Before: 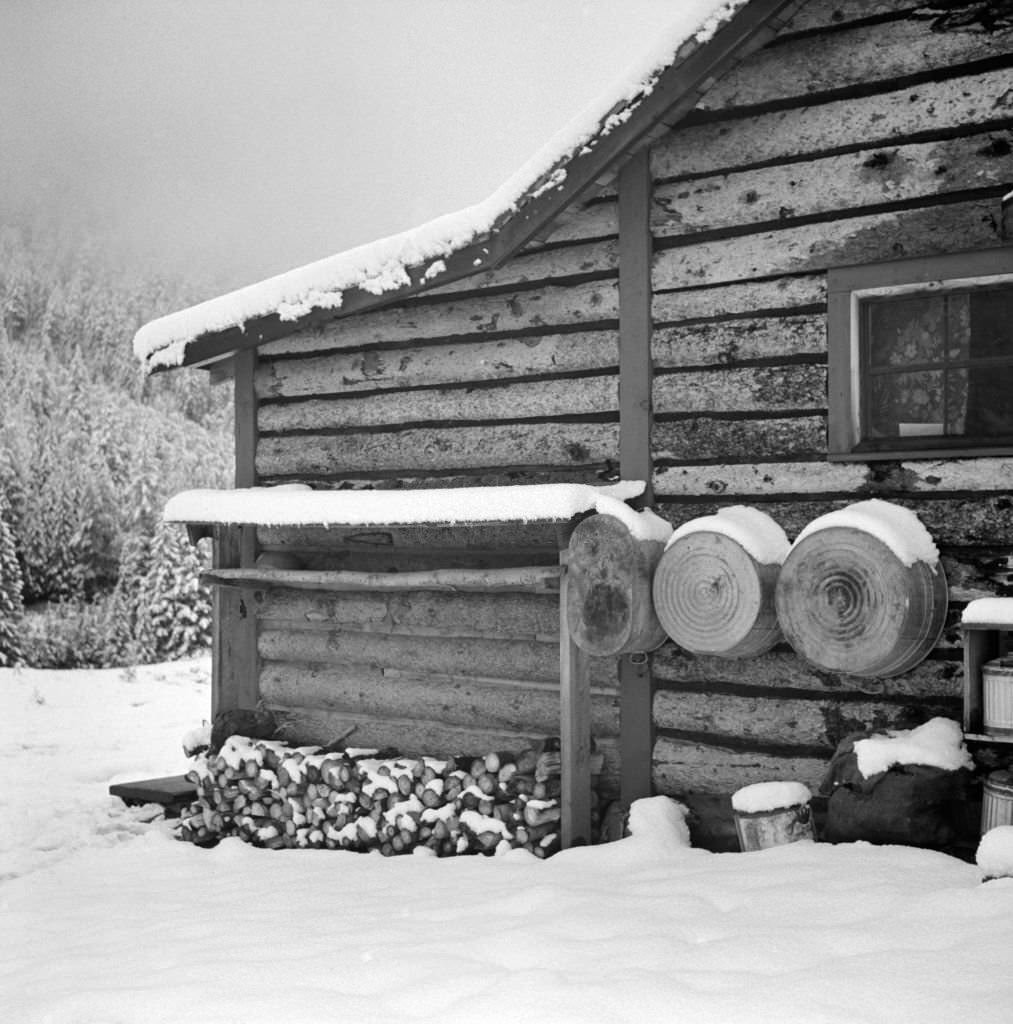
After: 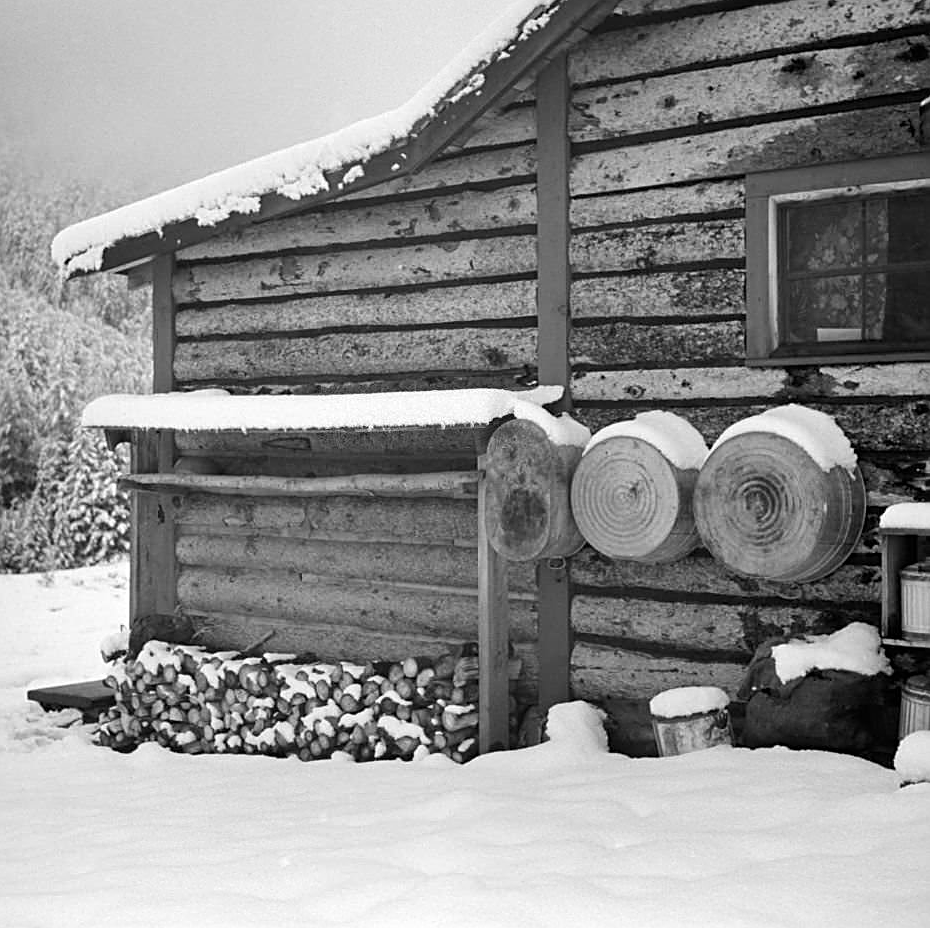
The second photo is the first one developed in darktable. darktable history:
sharpen: on, module defaults
color zones: curves: ch0 [(0, 0.613) (0.01, 0.613) (0.245, 0.448) (0.498, 0.529) (0.642, 0.665) (0.879, 0.777) (0.99, 0.613)]; ch1 [(0, 0) (0.143, 0) (0.286, 0) (0.429, 0) (0.571, 0) (0.714, 0) (0.857, 0)]
crop and rotate: left 8.18%, top 9.295%
